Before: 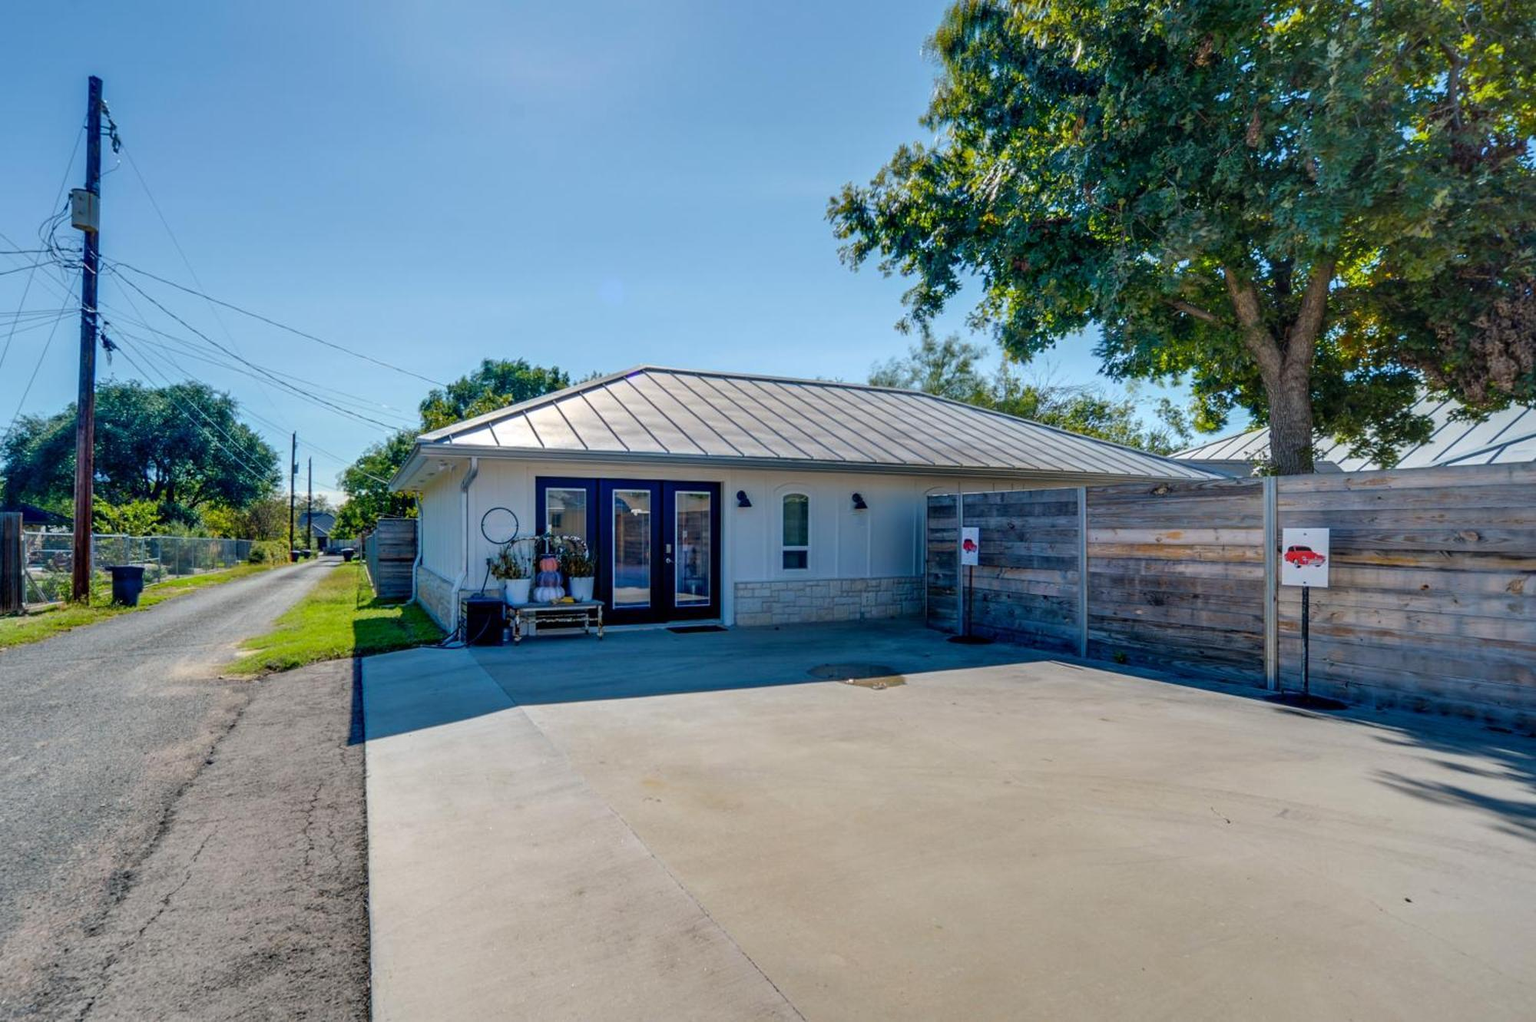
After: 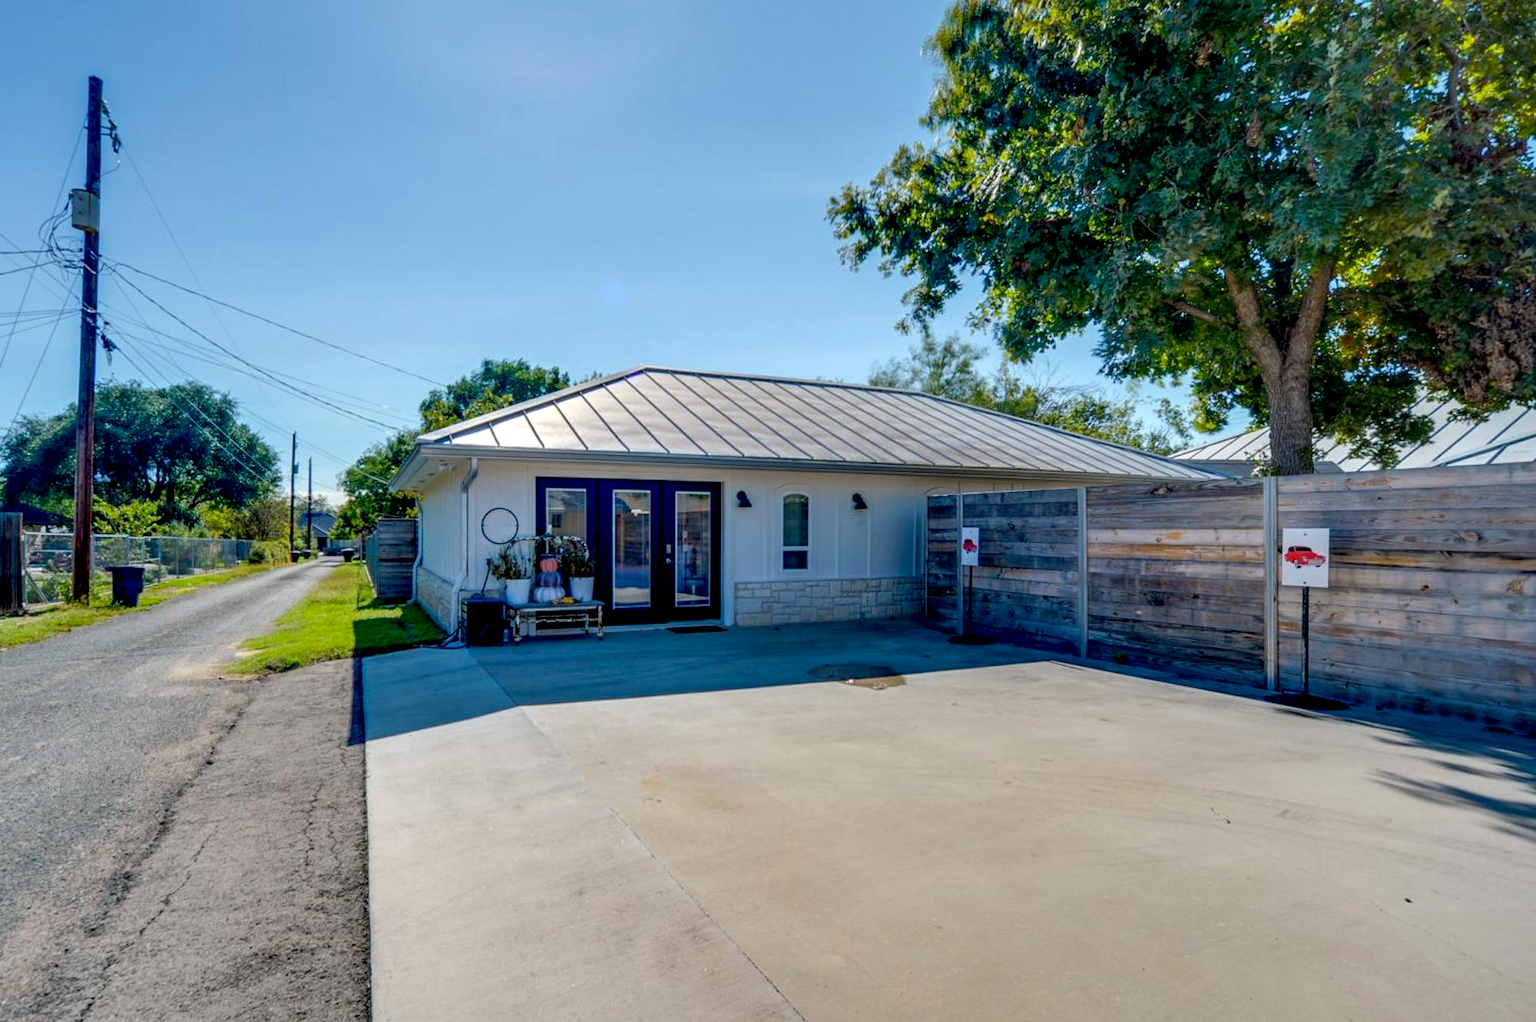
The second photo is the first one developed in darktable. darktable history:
exposure: black level correction 0.009, exposure 0.113 EV, compensate highlight preservation false
